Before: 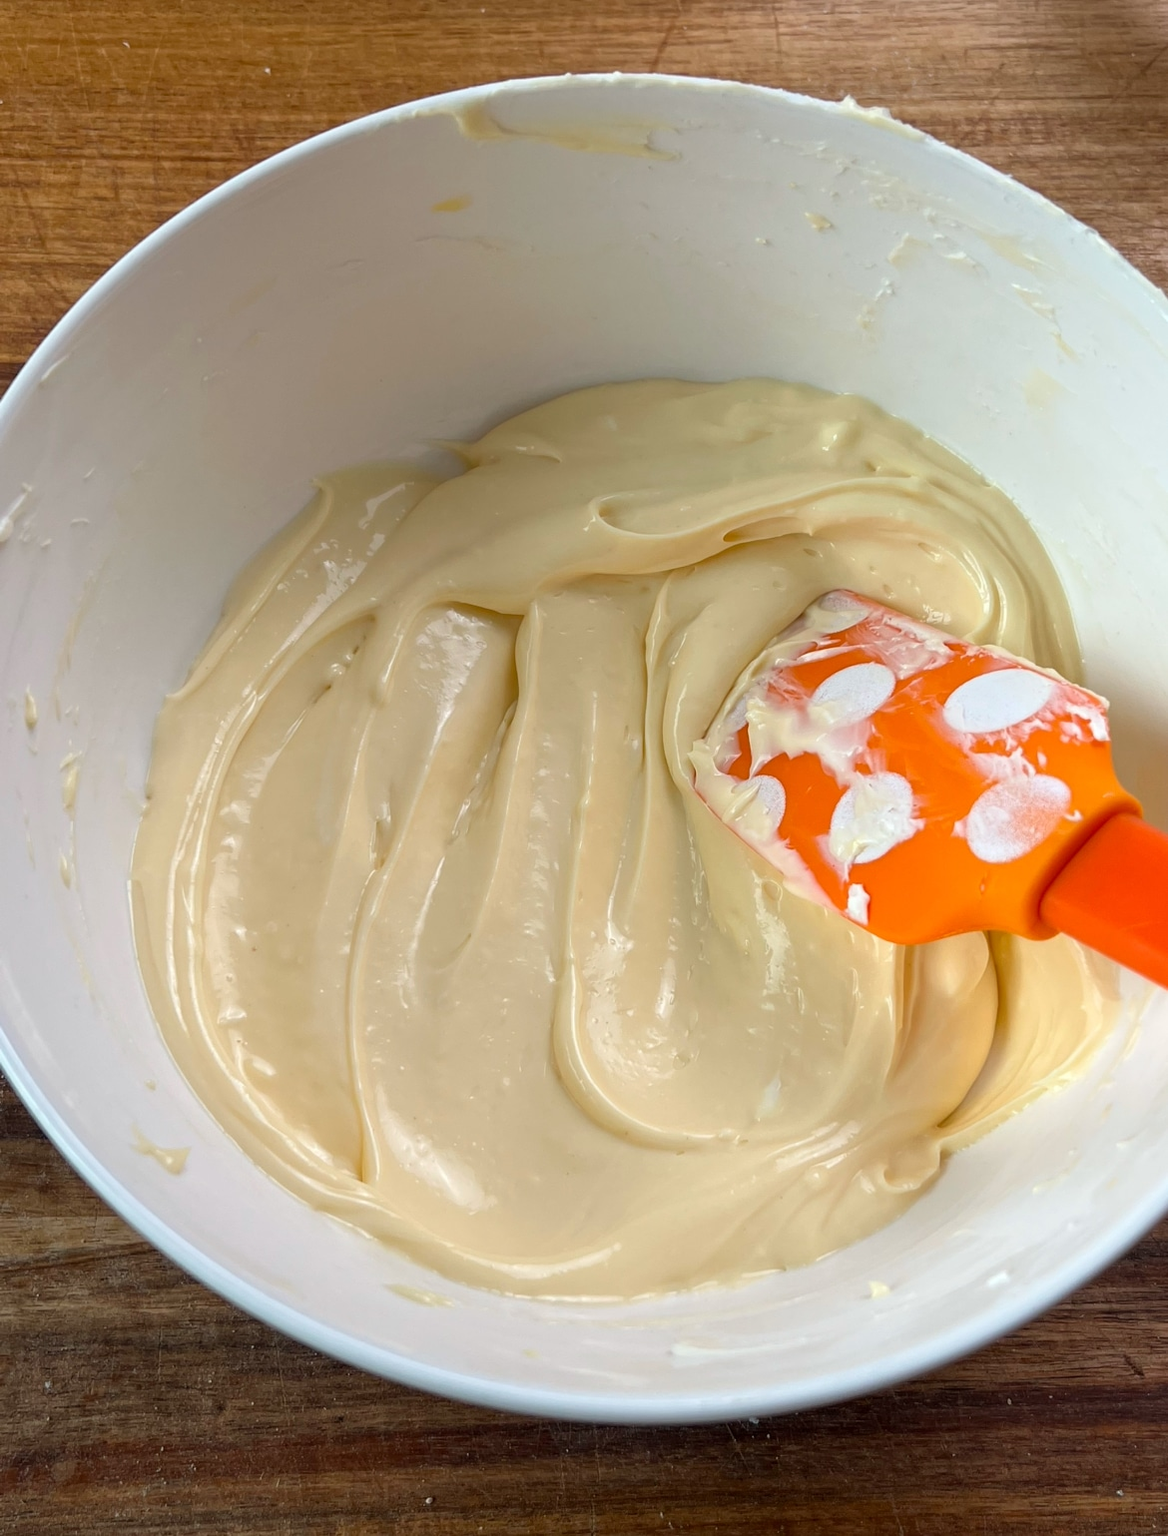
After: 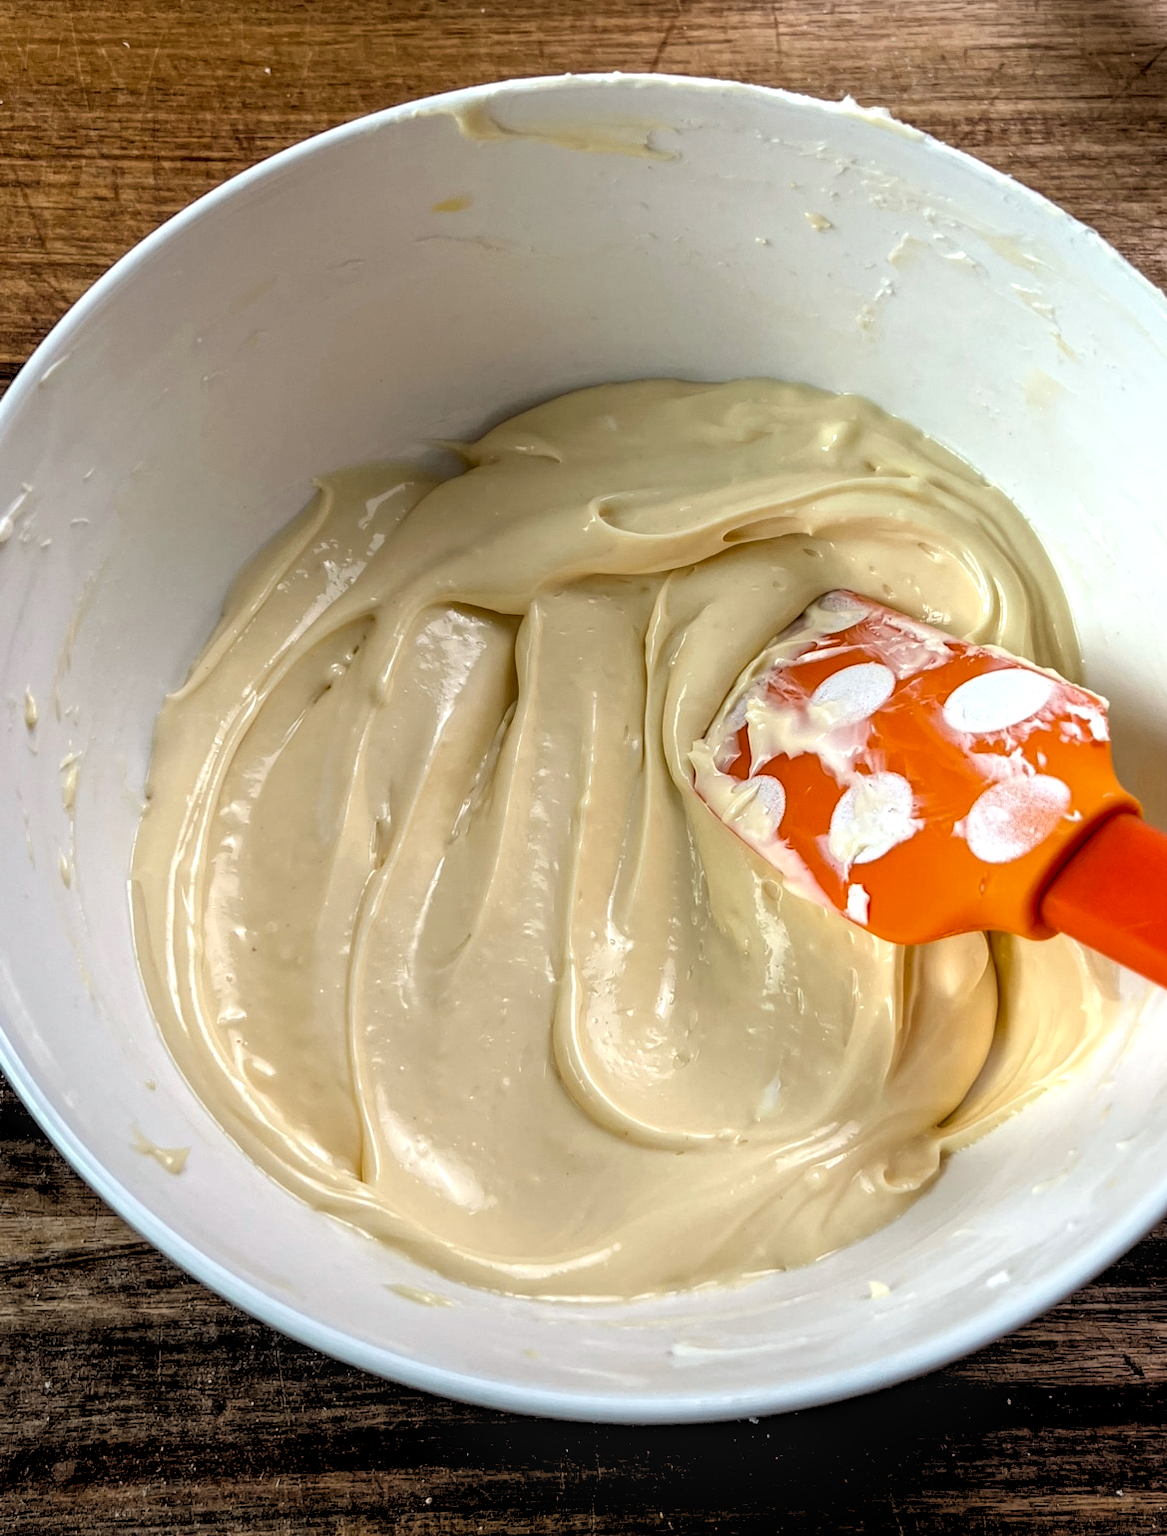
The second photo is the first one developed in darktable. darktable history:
rgb levels: levels [[0.034, 0.472, 0.904], [0, 0.5, 1], [0, 0.5, 1]]
color correction: highlights a* -0.182, highlights b* -0.124
local contrast: detail 150%
